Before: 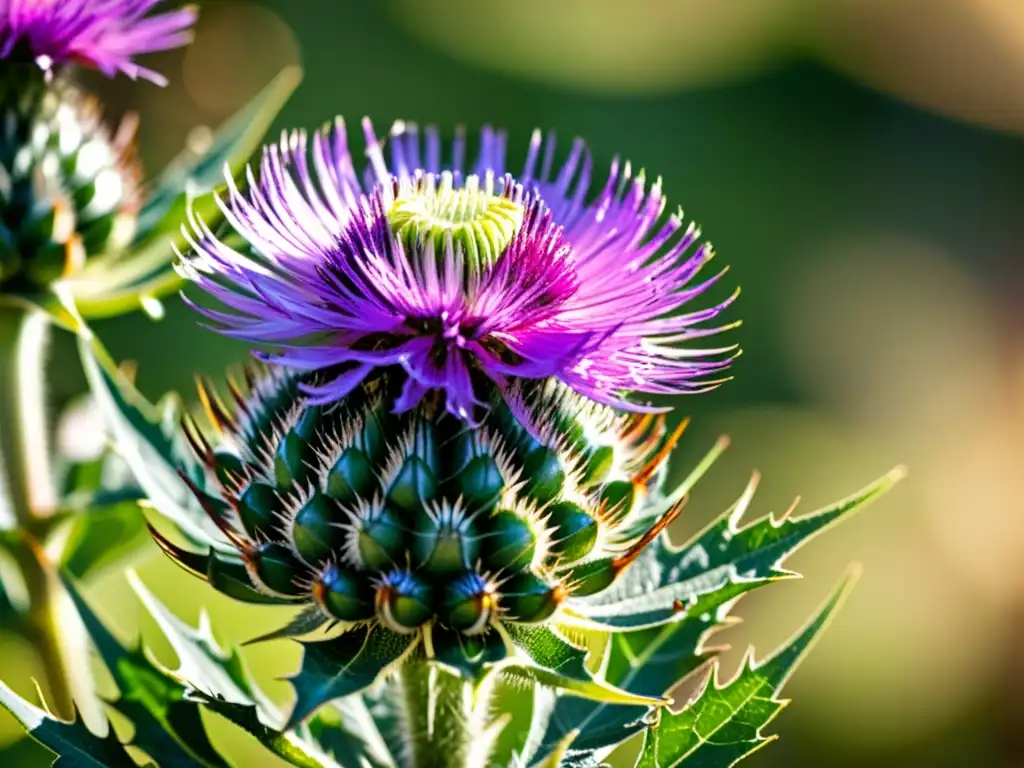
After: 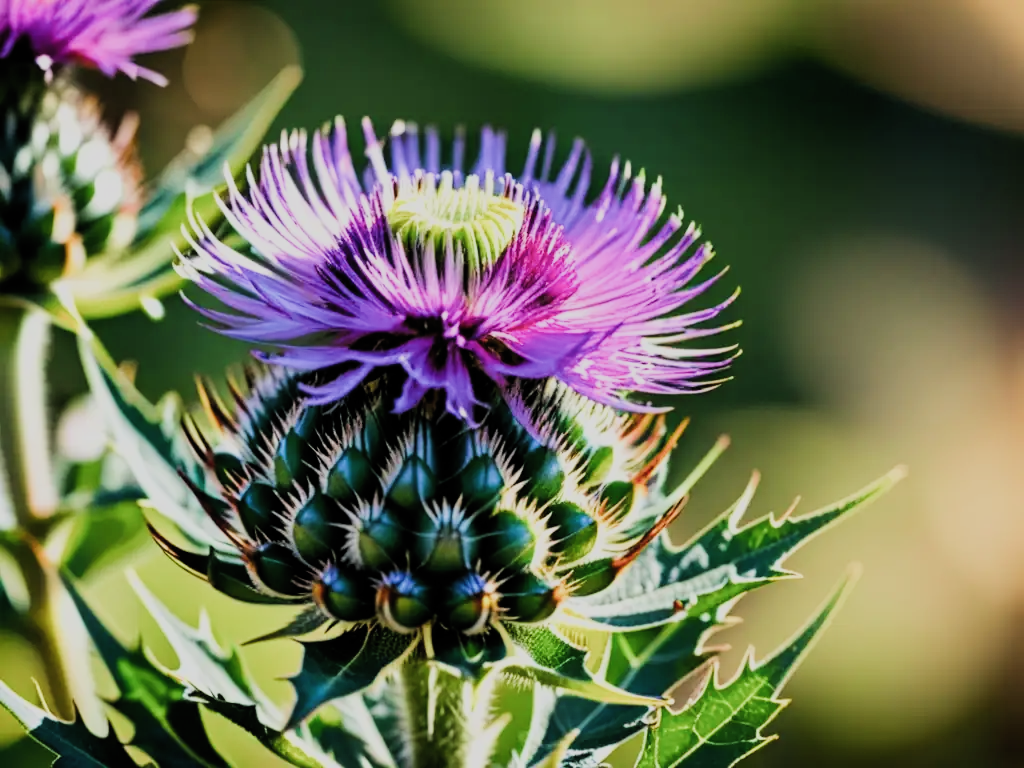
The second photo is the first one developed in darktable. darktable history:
exposure: compensate exposure bias true, compensate highlight preservation false
filmic rgb: black relative exposure -7.65 EV, white relative exposure 4.56 EV, hardness 3.61, contrast 1.262, color science v5 (2021), iterations of high-quality reconstruction 0, contrast in shadows safe, contrast in highlights safe
